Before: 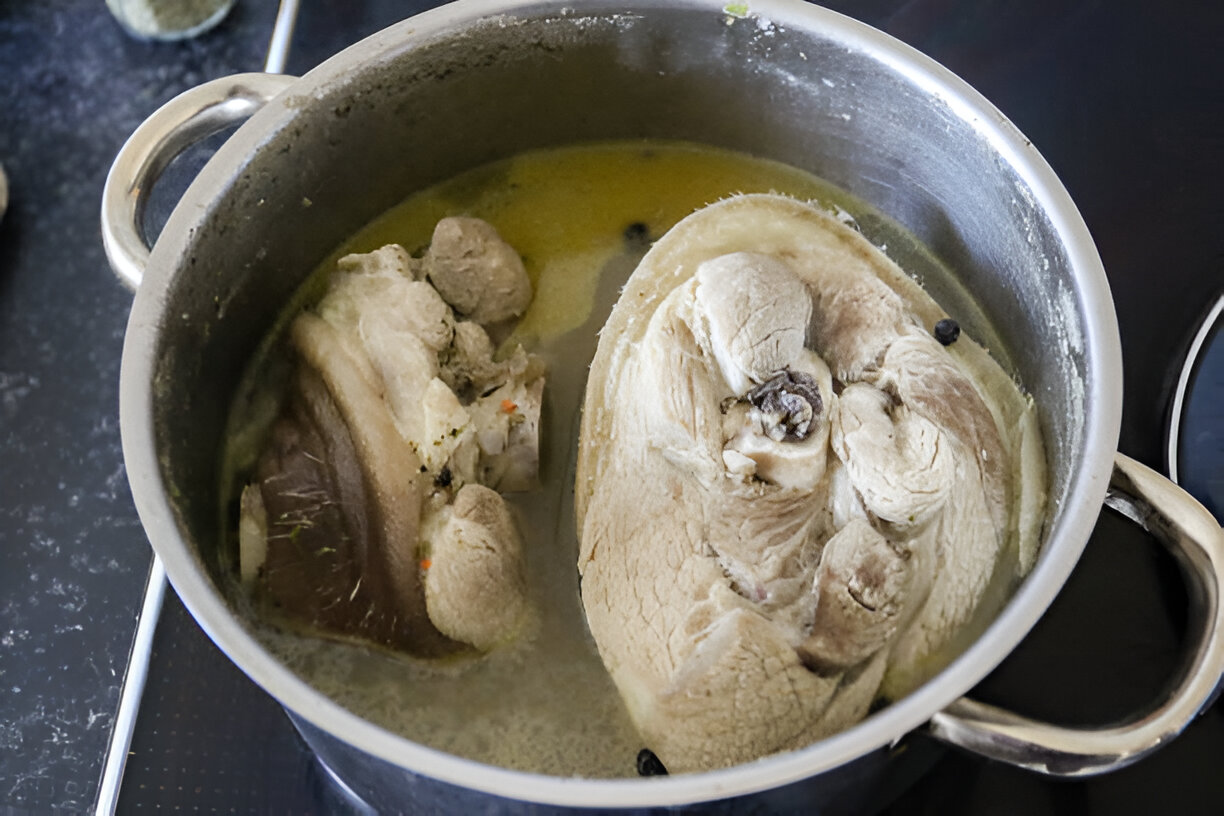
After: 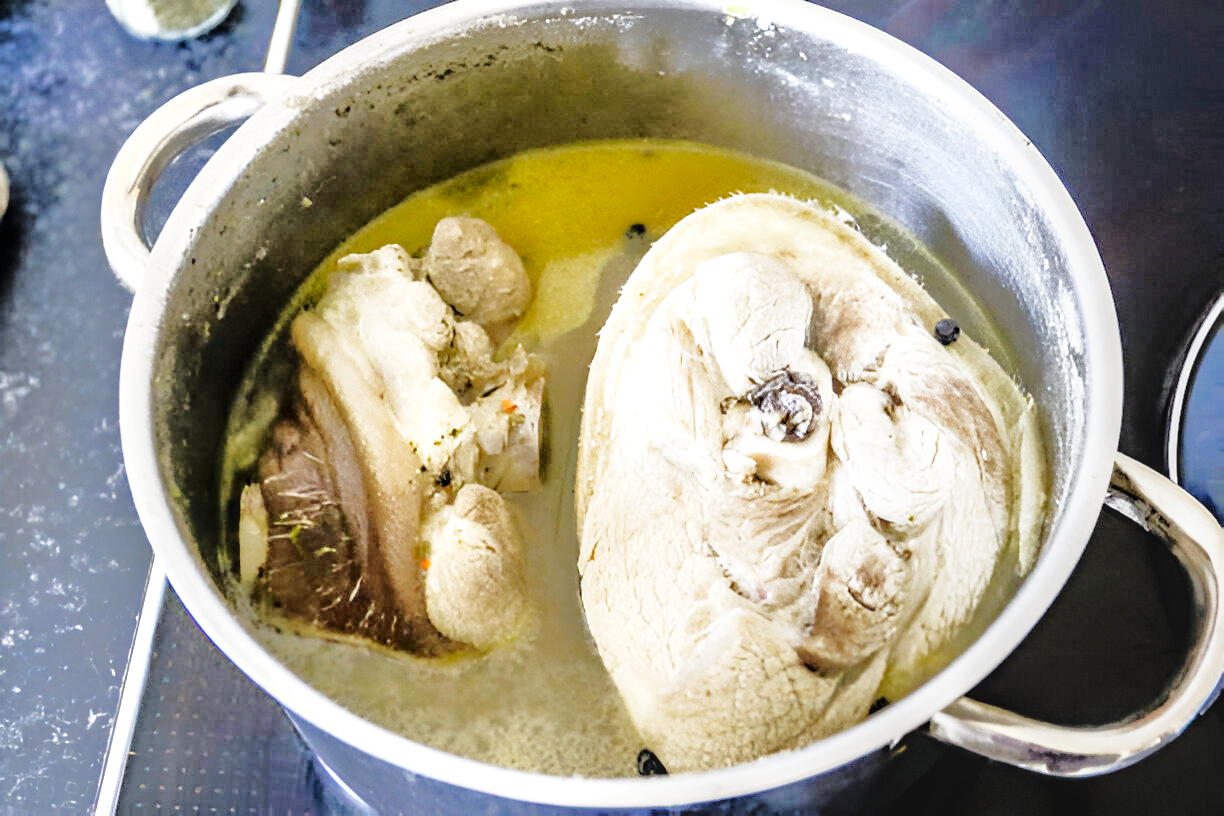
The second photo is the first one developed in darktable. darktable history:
local contrast: on, module defaults
rgb curve: curves: ch0 [(0, 0) (0.053, 0.068) (0.122, 0.128) (1, 1)]
base curve: curves: ch0 [(0, 0.003) (0.001, 0.002) (0.006, 0.004) (0.02, 0.022) (0.048, 0.086) (0.094, 0.234) (0.162, 0.431) (0.258, 0.629) (0.385, 0.8) (0.548, 0.918) (0.751, 0.988) (1, 1)], preserve colors none
tone equalizer: -8 EV -0.528 EV, -7 EV -0.319 EV, -6 EV -0.083 EV, -5 EV 0.413 EV, -4 EV 0.985 EV, -3 EV 0.791 EV, -2 EV -0.01 EV, -1 EV 0.14 EV, +0 EV -0.012 EV, smoothing 1
